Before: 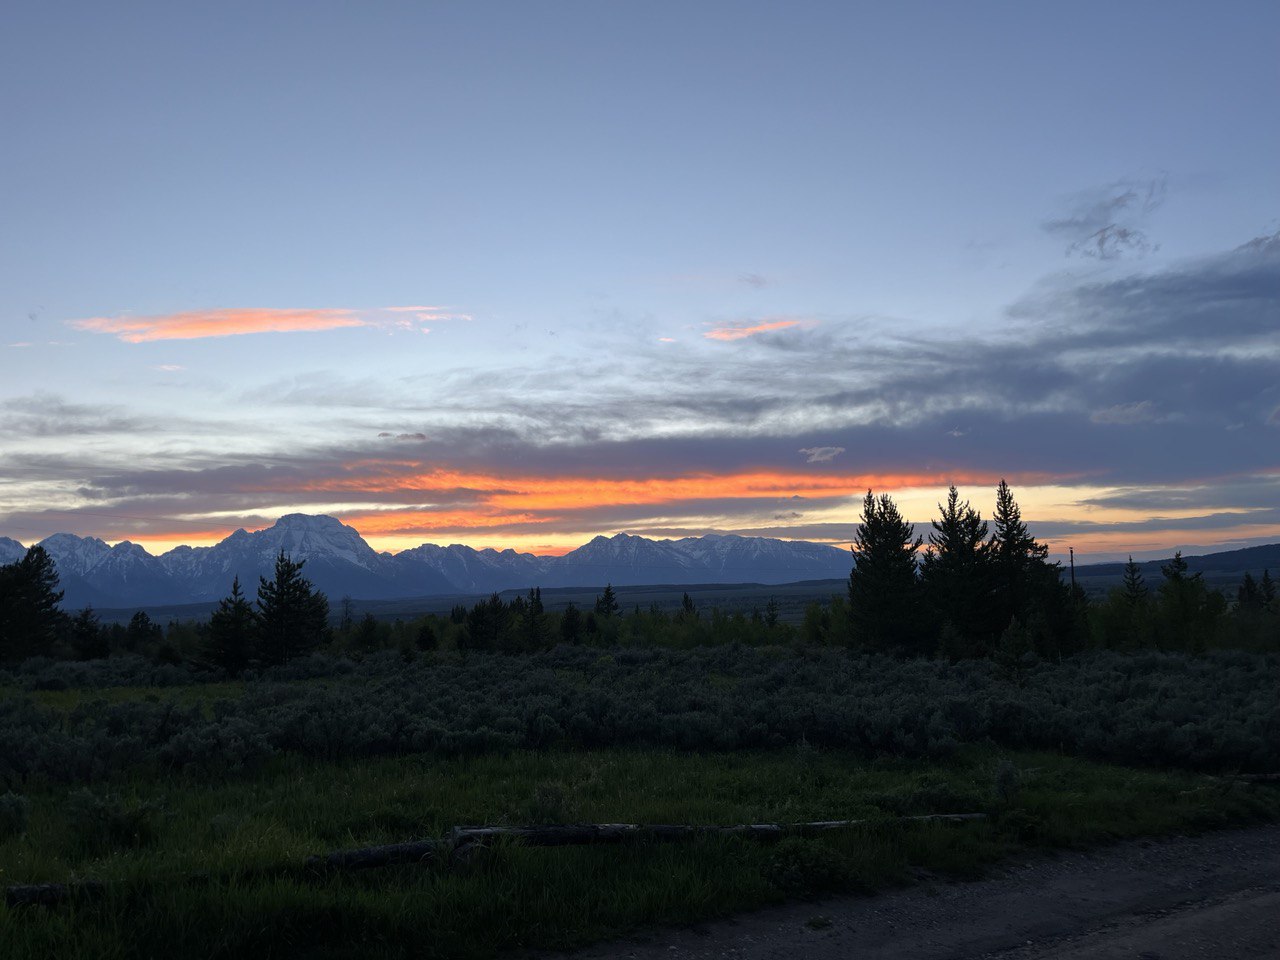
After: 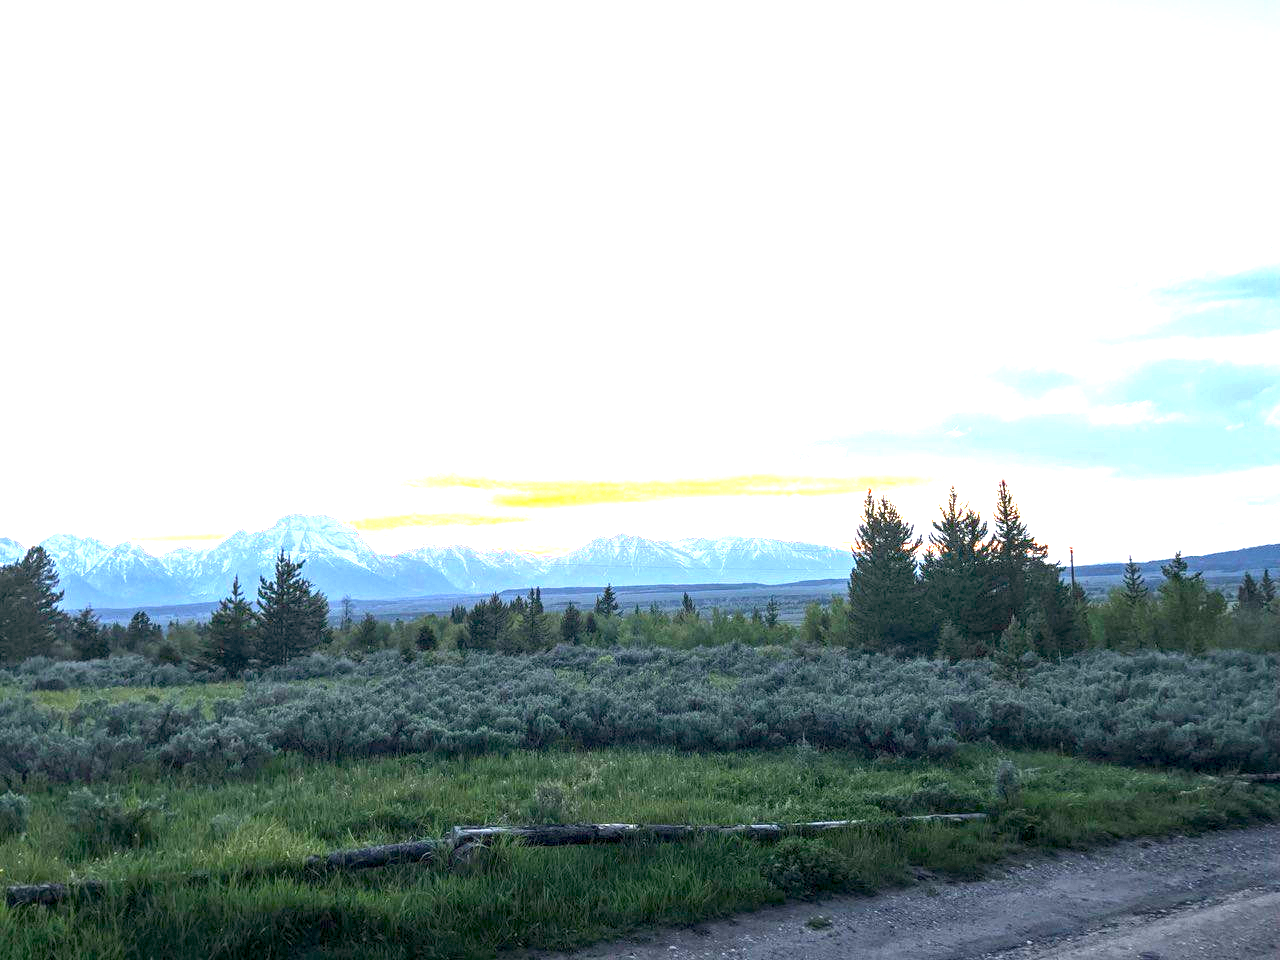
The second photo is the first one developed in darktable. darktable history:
local contrast: detail 150%
exposure: exposure 3 EV, compensate highlight preservation false
